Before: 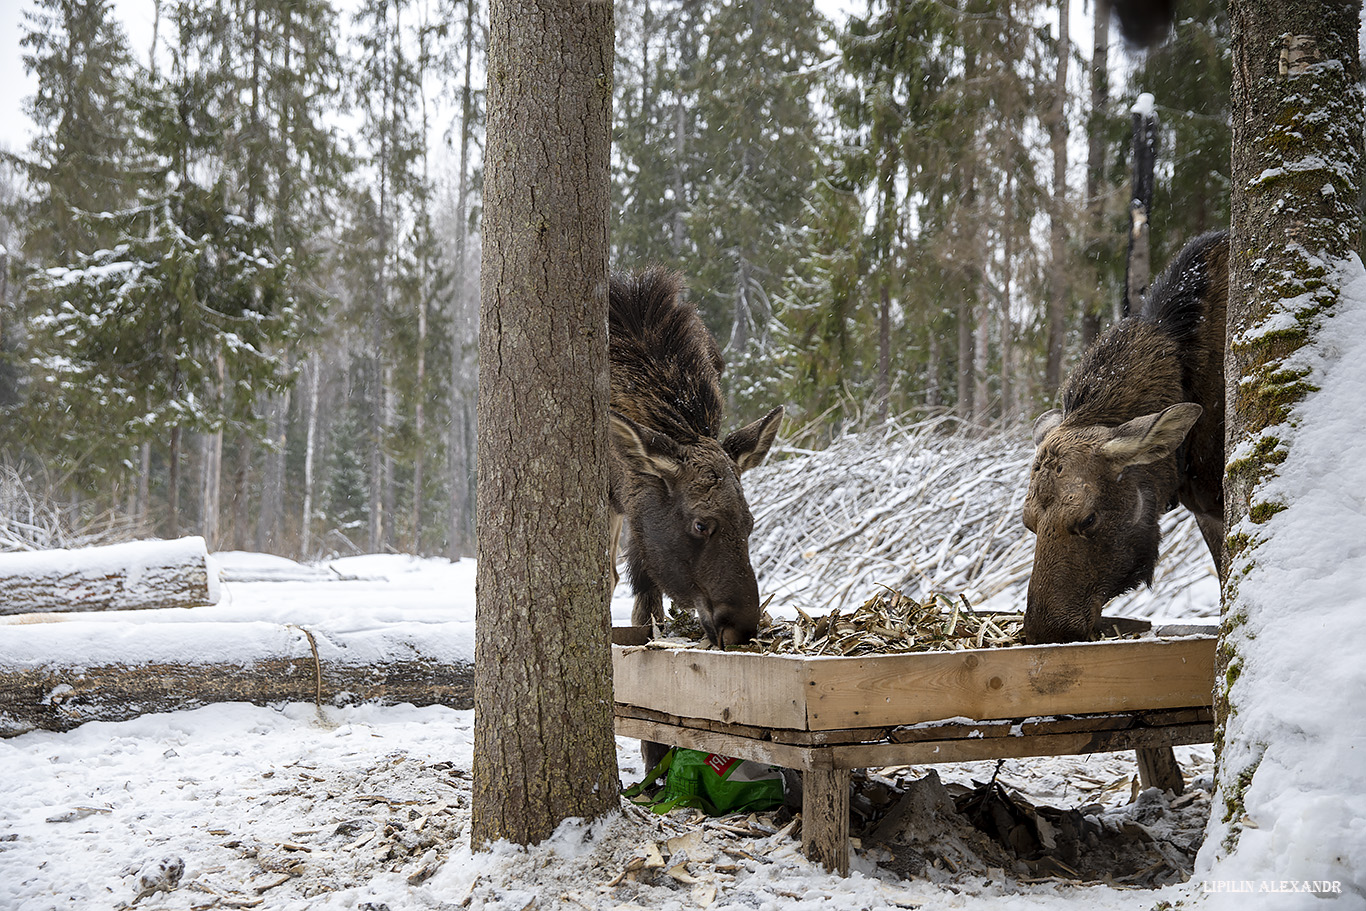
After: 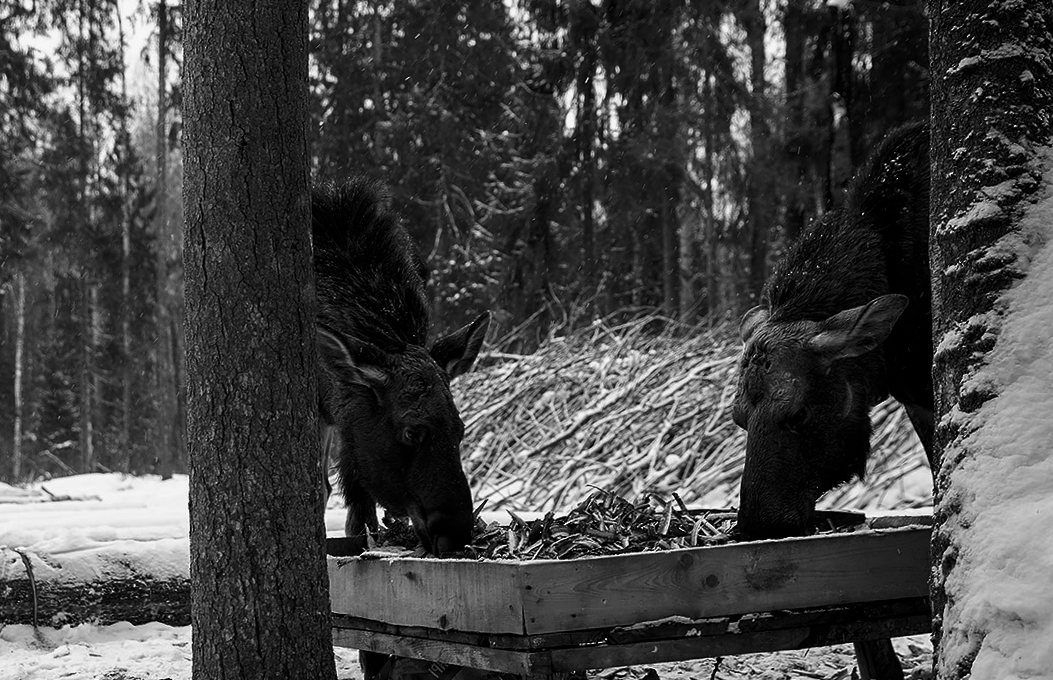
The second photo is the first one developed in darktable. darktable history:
contrast brightness saturation: contrast -0.03, brightness -0.59, saturation -1
sharpen: radius 2.883, amount 0.868, threshold 47.523
crop and rotate: left 20.74%, top 7.912%, right 0.375%, bottom 13.378%
rotate and perspective: rotation -2°, crop left 0.022, crop right 0.978, crop top 0.049, crop bottom 0.951
